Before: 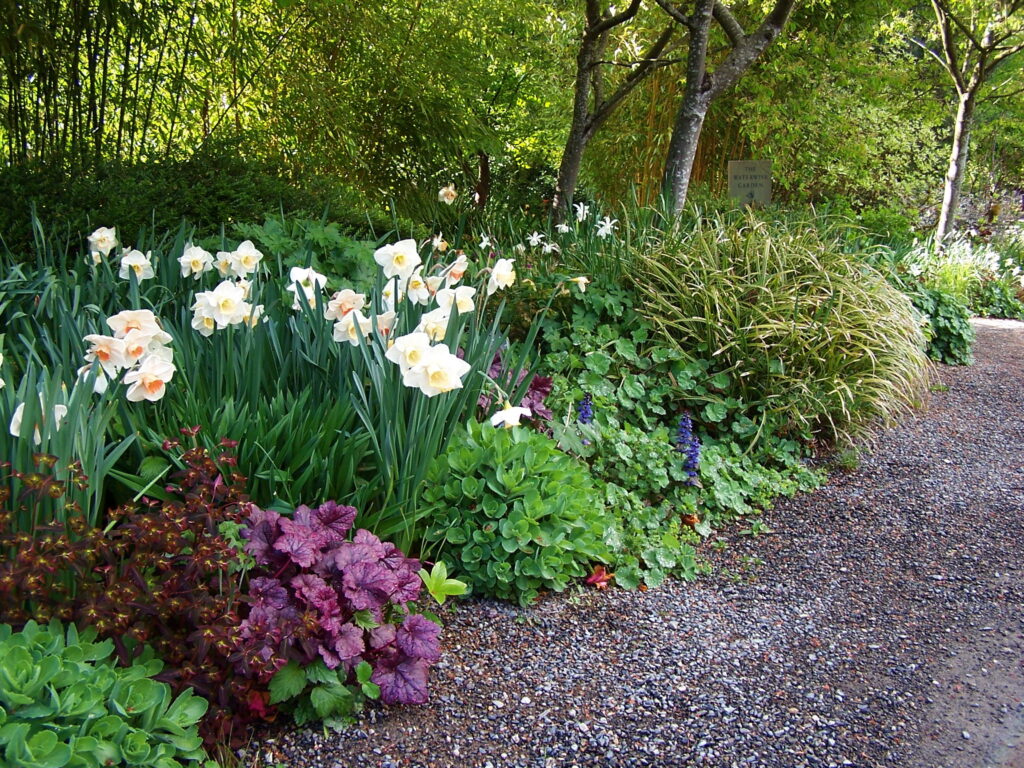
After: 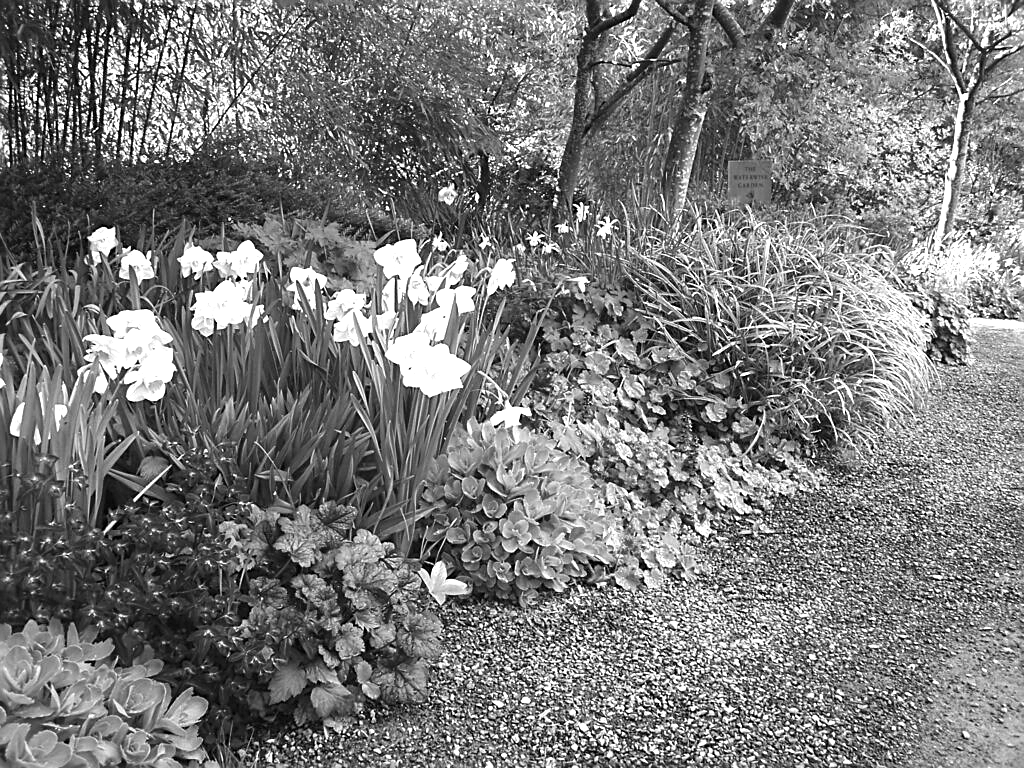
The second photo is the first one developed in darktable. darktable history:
sharpen: on, module defaults
exposure: black level correction -0.002, exposure 0.708 EV, compensate exposure bias true, compensate highlight preservation false
monochrome: on, module defaults
